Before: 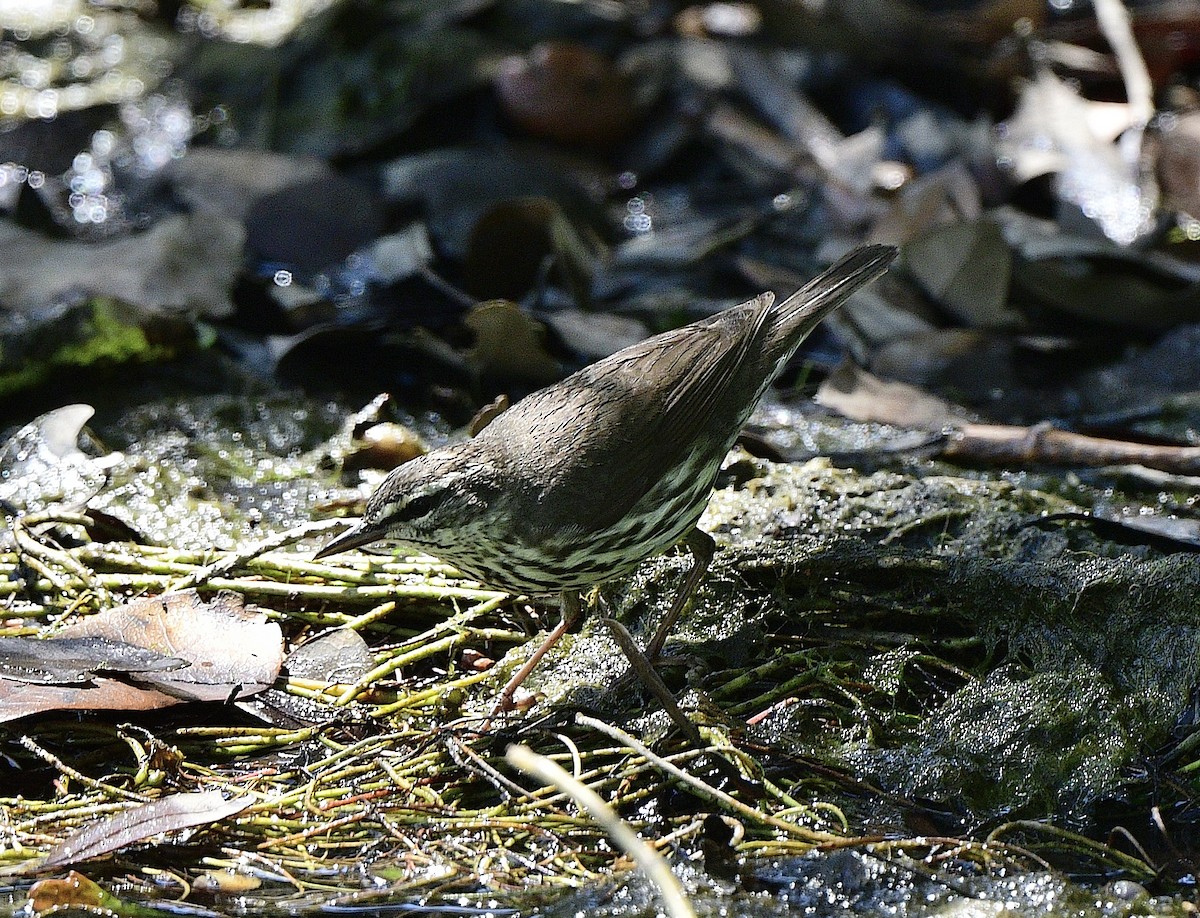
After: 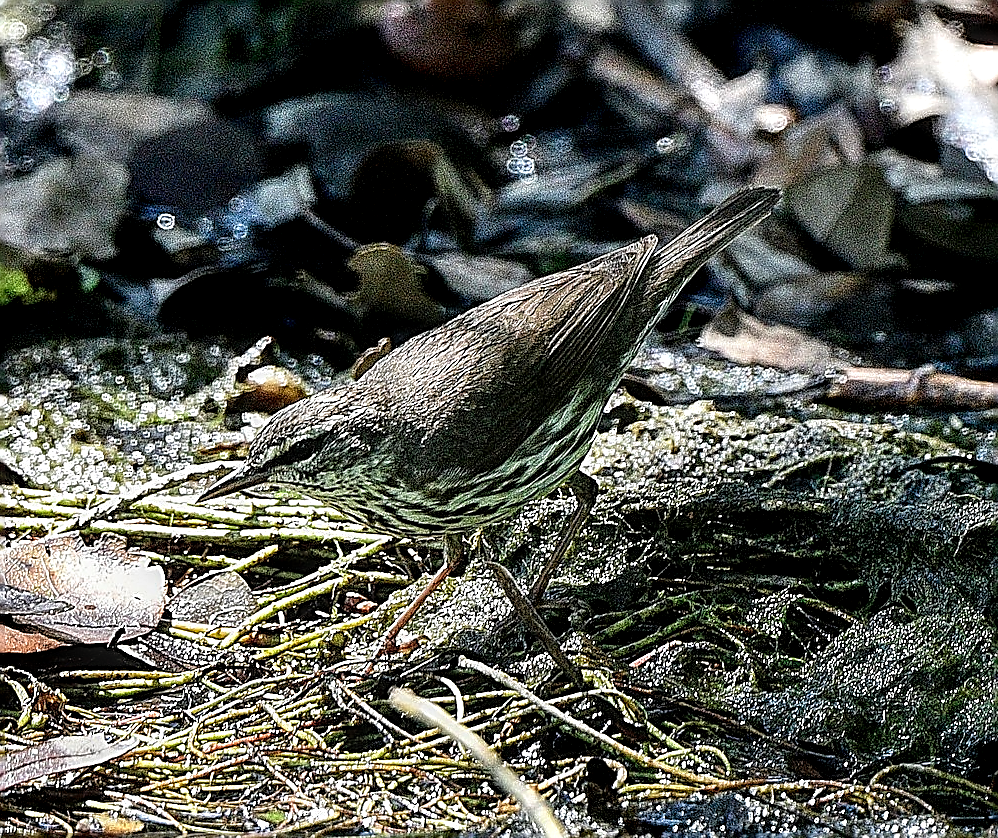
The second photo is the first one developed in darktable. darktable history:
local contrast: highlights 17%, detail 188%
sharpen: amount 1.996
crop: left 9.813%, top 6.215%, right 6.978%, bottom 2.472%
